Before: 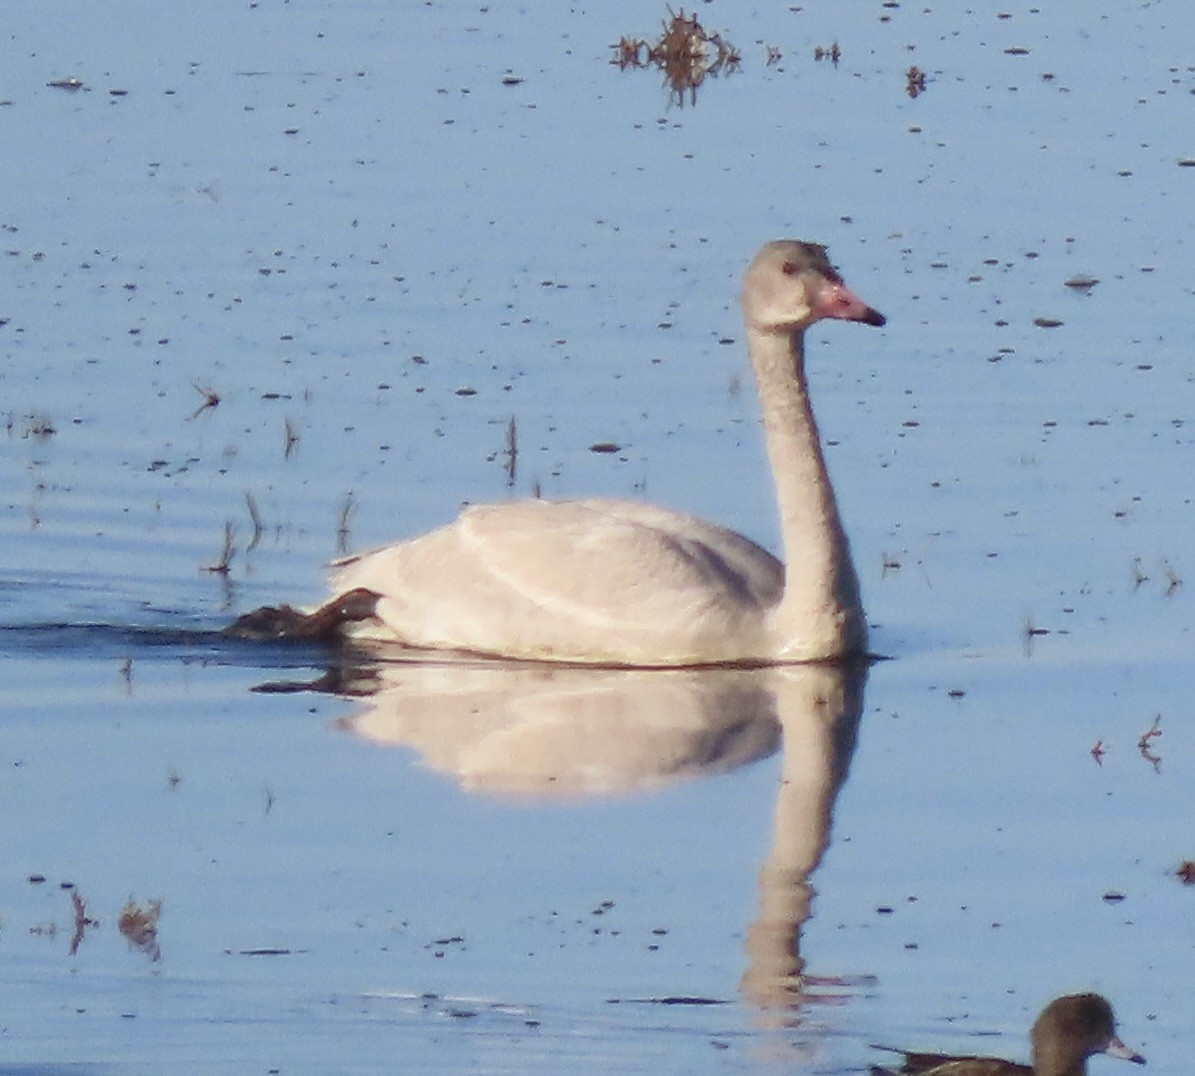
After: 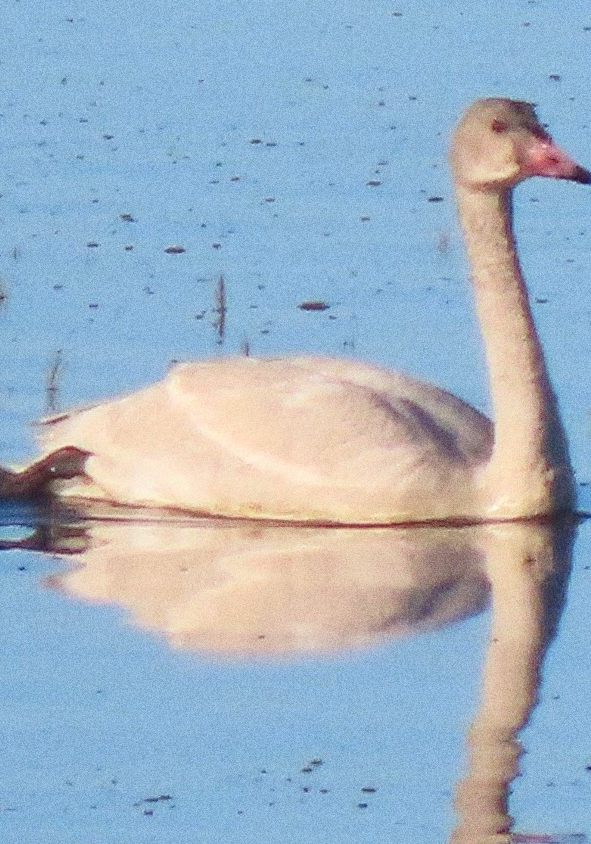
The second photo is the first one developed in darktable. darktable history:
crop and rotate: angle 0.02°, left 24.353%, top 13.219%, right 26.156%, bottom 8.224%
contrast brightness saturation: contrast 0.07, brightness 0.08, saturation 0.18
grain: coarseness 0.09 ISO, strength 40%
